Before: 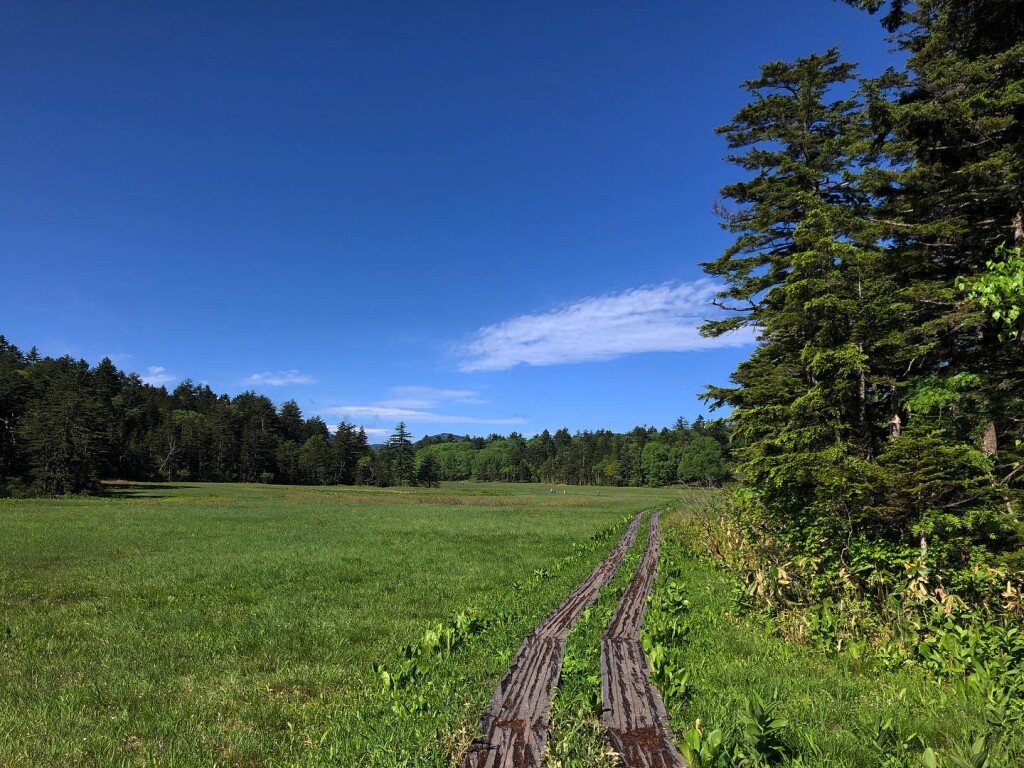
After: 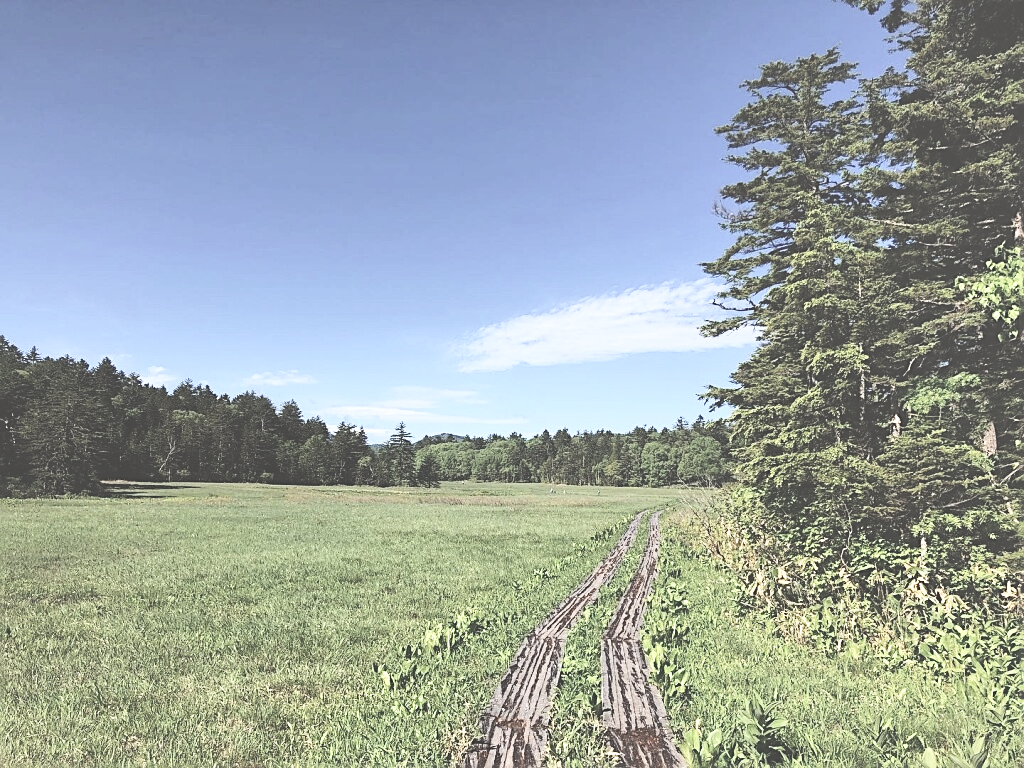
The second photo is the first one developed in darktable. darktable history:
sharpen: on, module defaults
shadows and highlights: radius 336.26, shadows 29, soften with gaussian
contrast brightness saturation: contrast 0.25, saturation -0.32
base curve: curves: ch0 [(0, 0) (0.036, 0.025) (0.121, 0.166) (0.206, 0.329) (0.605, 0.79) (1, 1)], preserve colors none
exposure: black level correction -0.07, exposure 0.501 EV, compensate highlight preservation false
color calibration: x 0.342, y 0.357, temperature 5111.55 K
